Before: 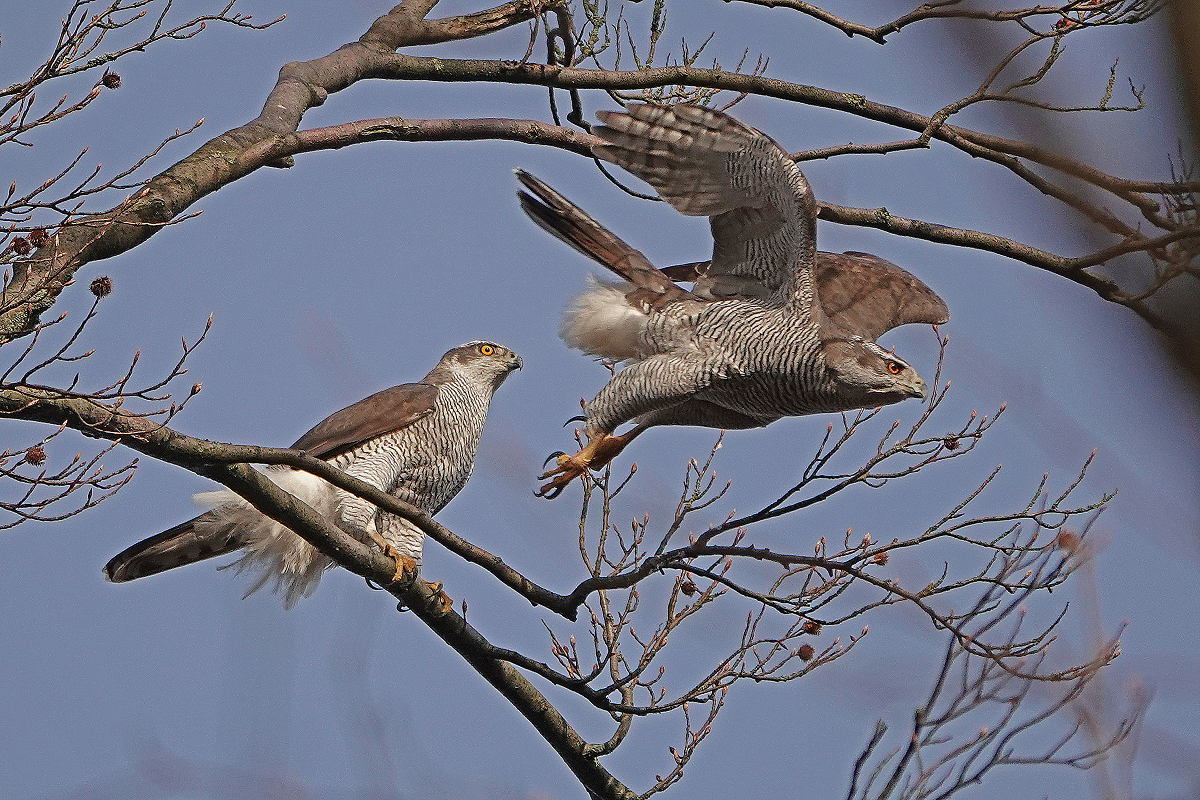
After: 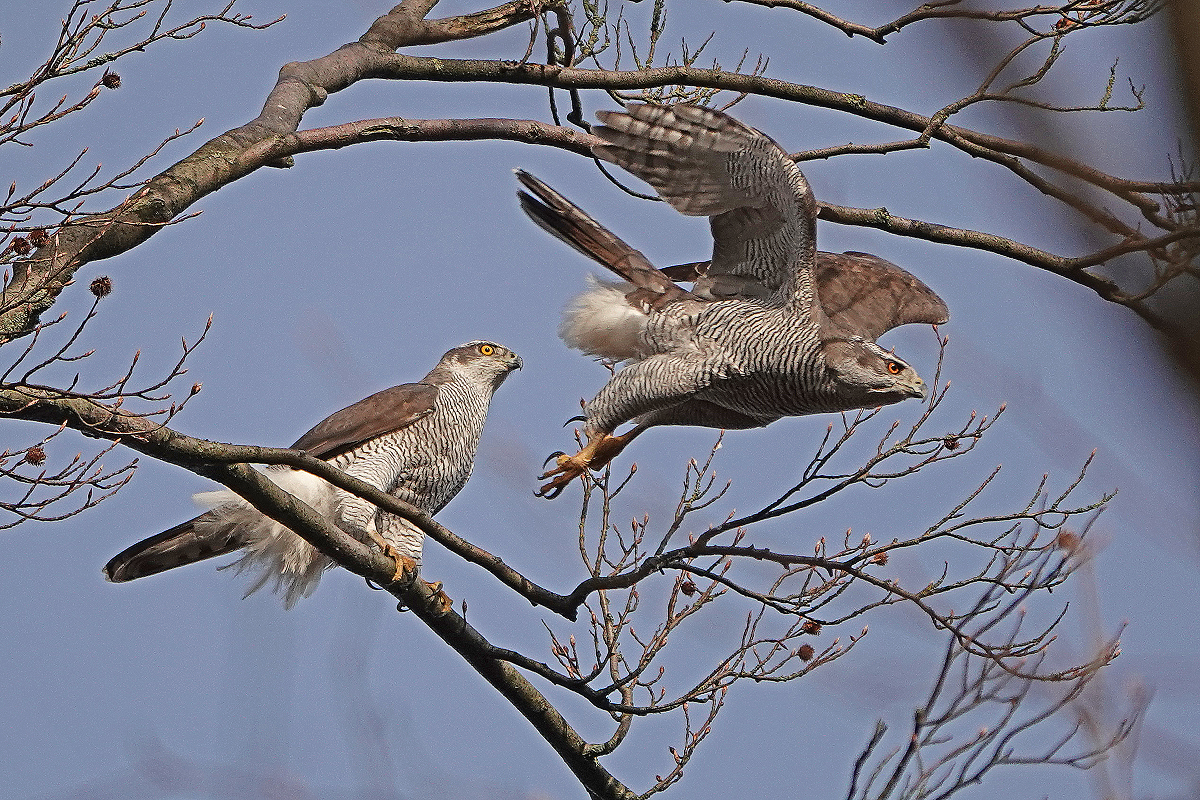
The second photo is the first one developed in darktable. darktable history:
contrast brightness saturation: contrast 0.15, brightness 0.053
